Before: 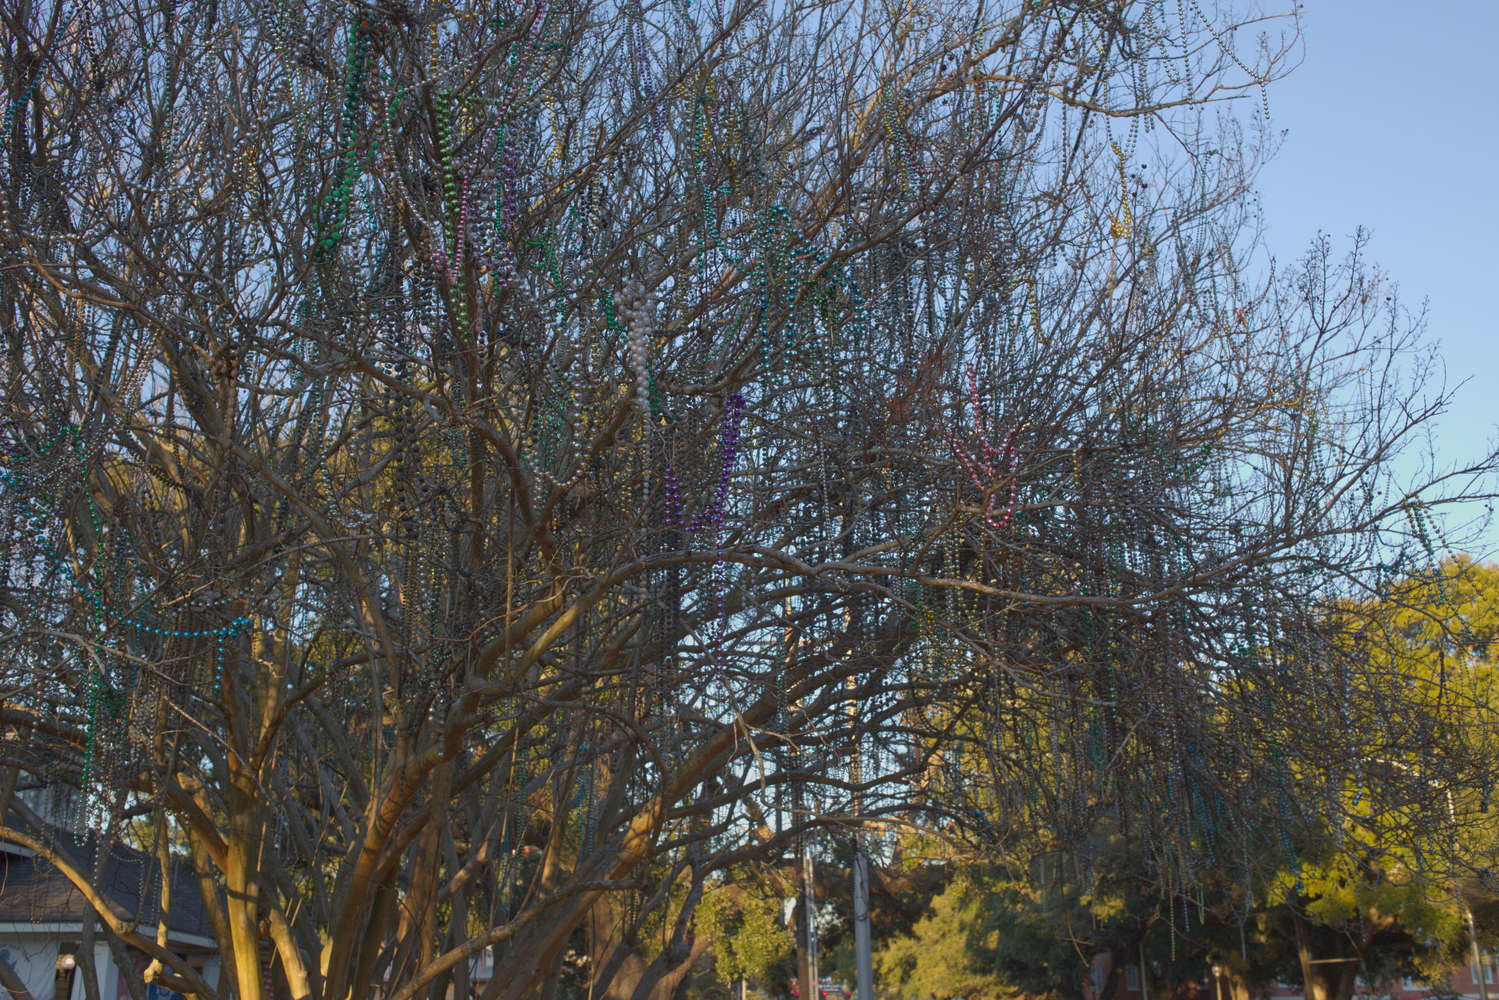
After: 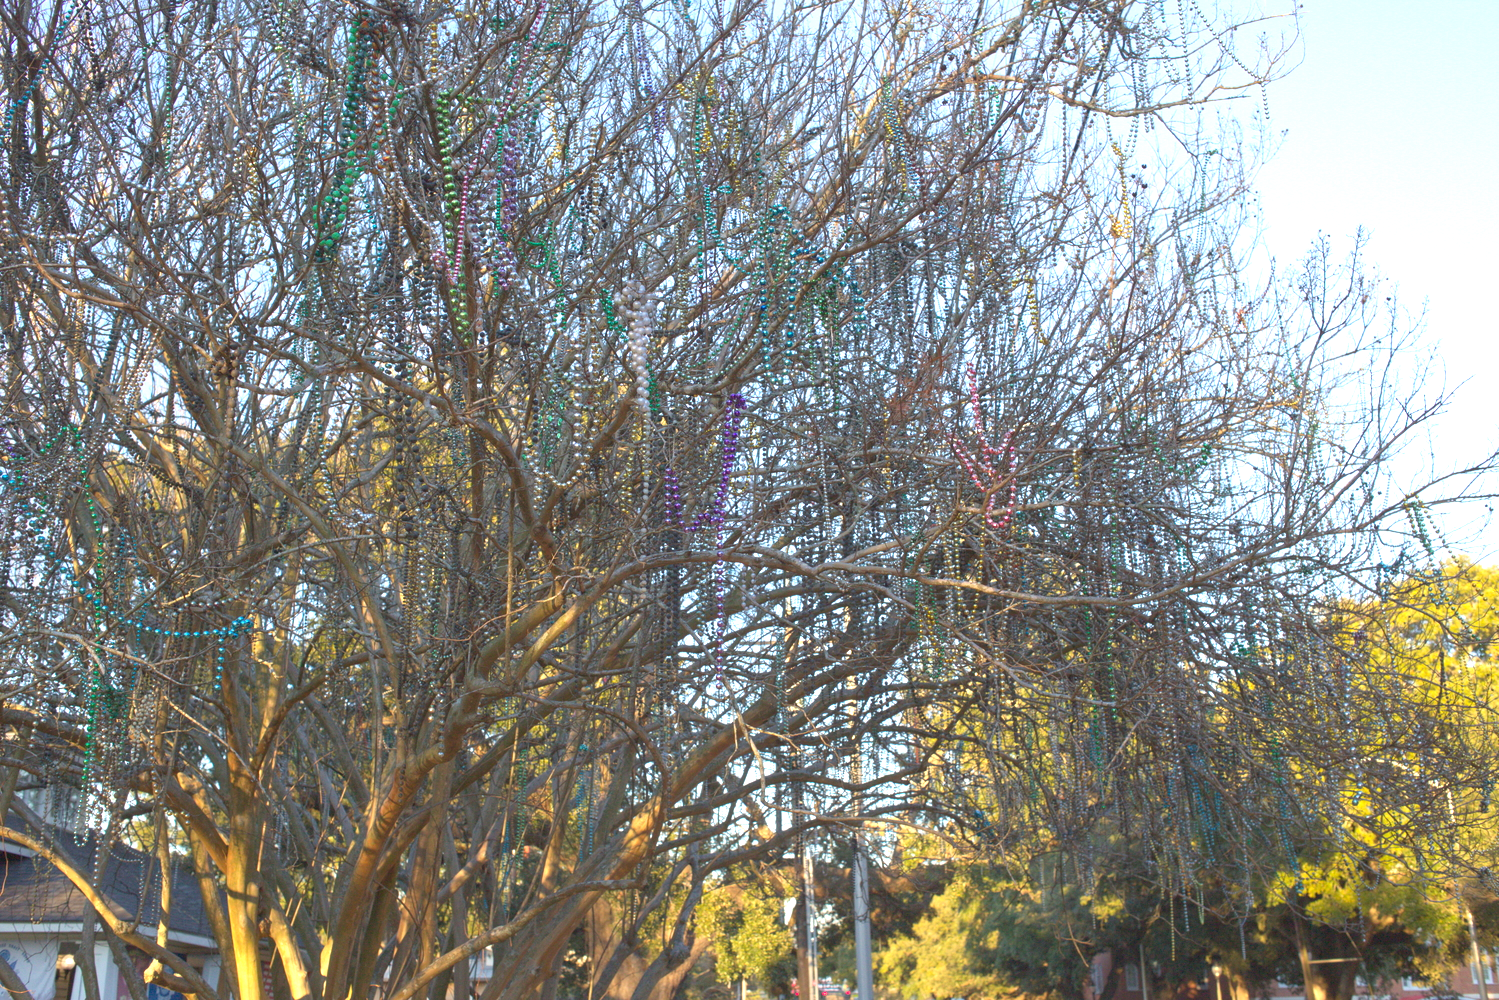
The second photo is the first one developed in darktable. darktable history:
exposure: black level correction 0, exposure 1.39 EV, compensate exposure bias true, compensate highlight preservation false
